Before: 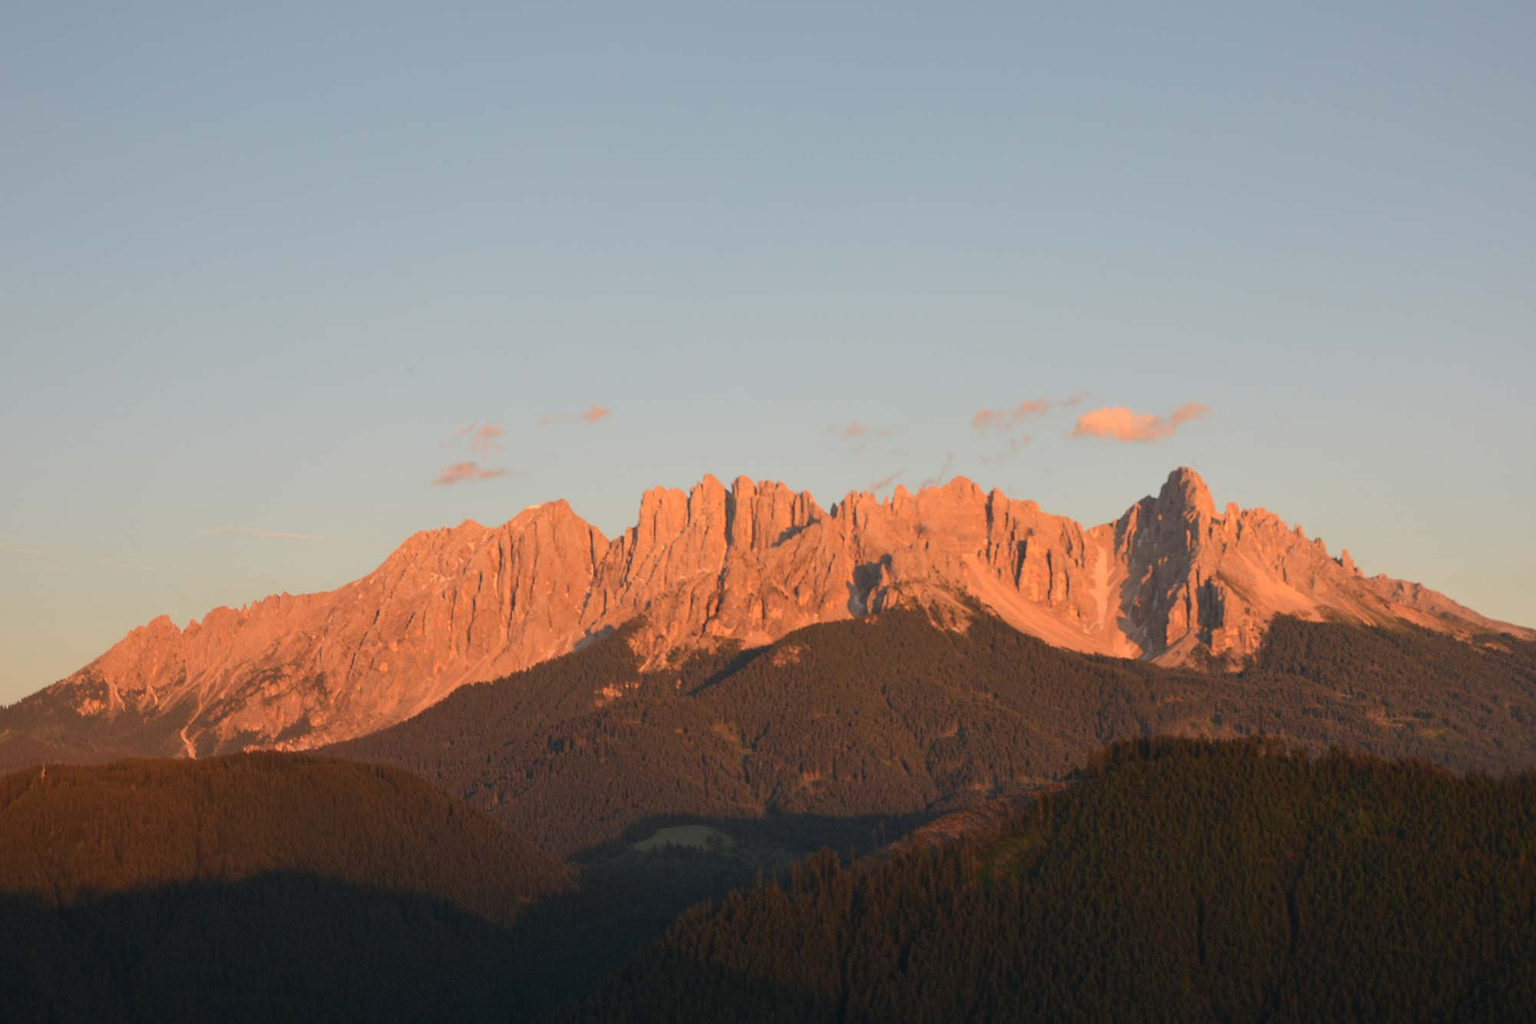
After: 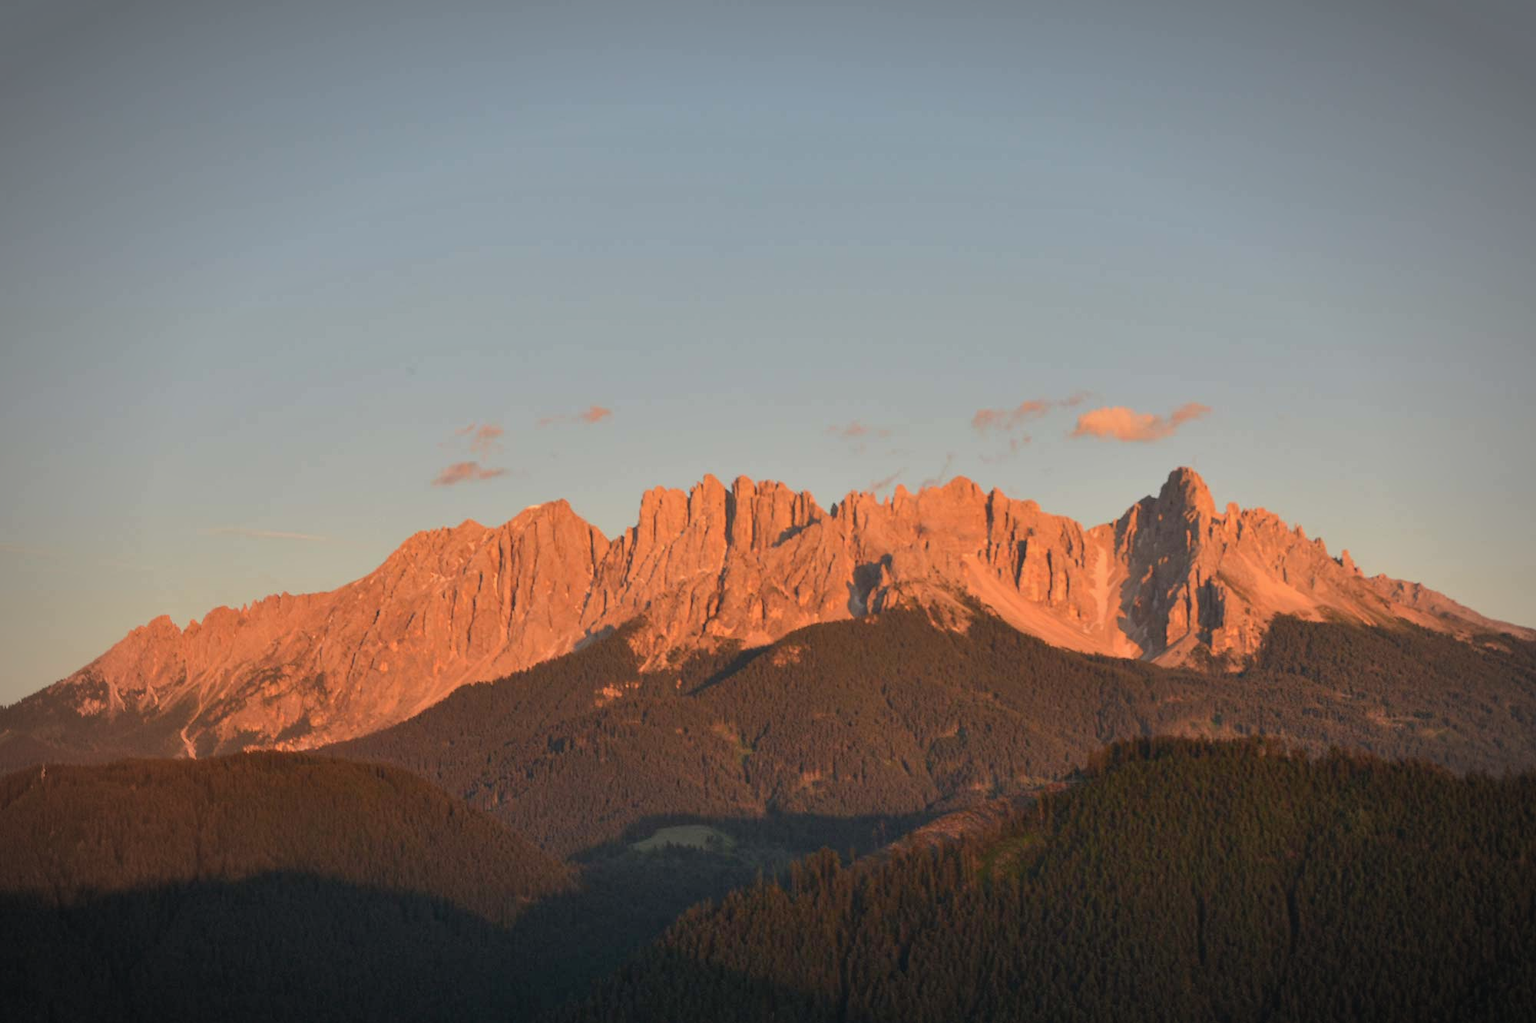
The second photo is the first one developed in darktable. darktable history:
vignetting: automatic ratio true
shadows and highlights: shadows 43.71, white point adjustment -1.46, soften with gaussian
